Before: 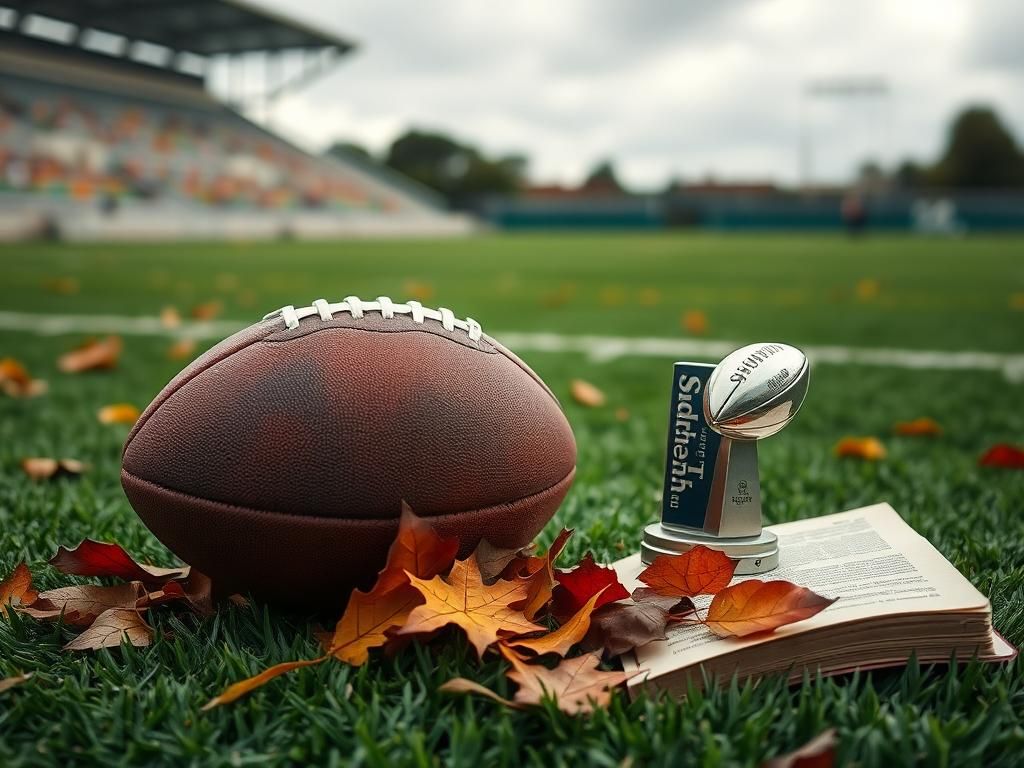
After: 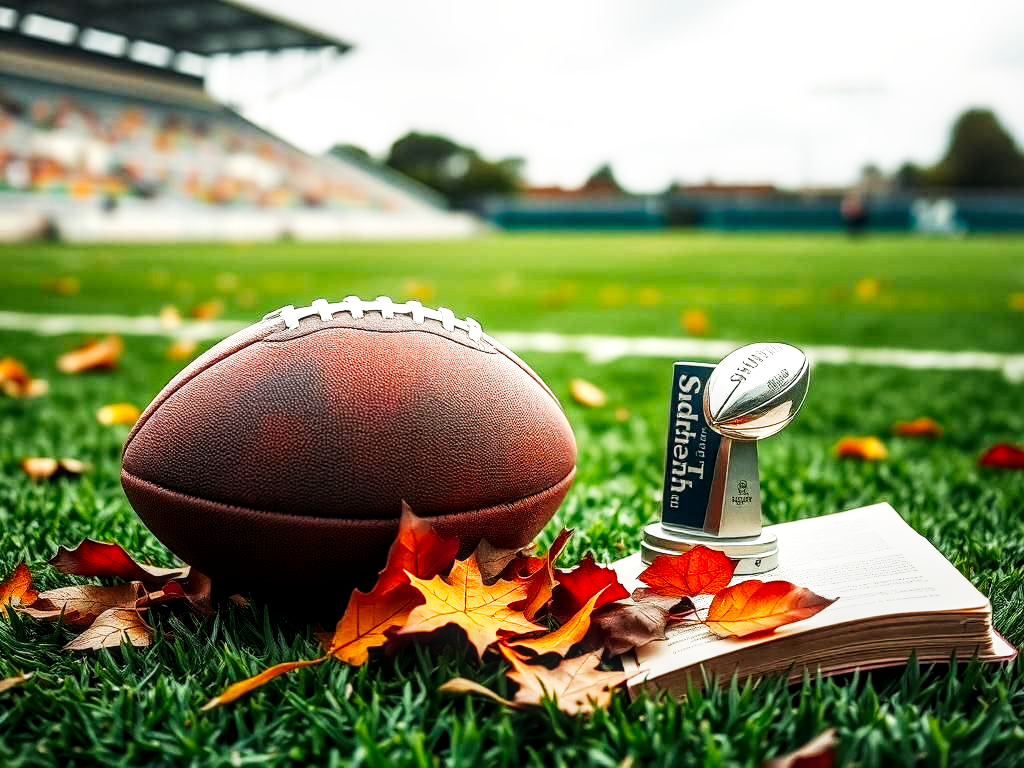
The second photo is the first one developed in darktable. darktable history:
local contrast: detail 130%
base curve: curves: ch0 [(0, 0) (0.007, 0.004) (0.027, 0.03) (0.046, 0.07) (0.207, 0.54) (0.442, 0.872) (0.673, 0.972) (1, 1)], preserve colors none
